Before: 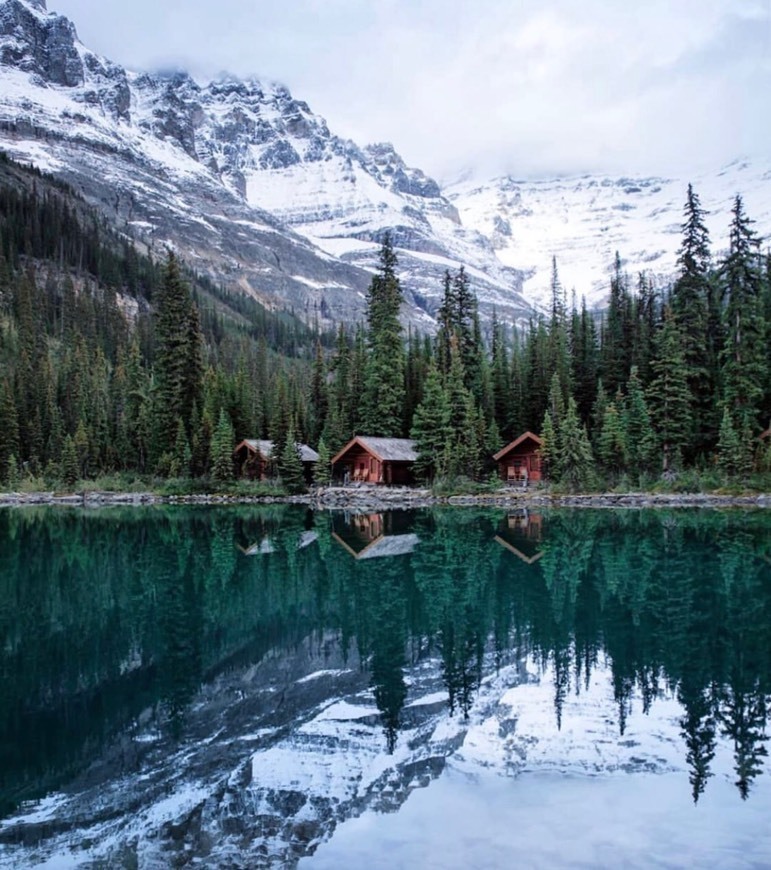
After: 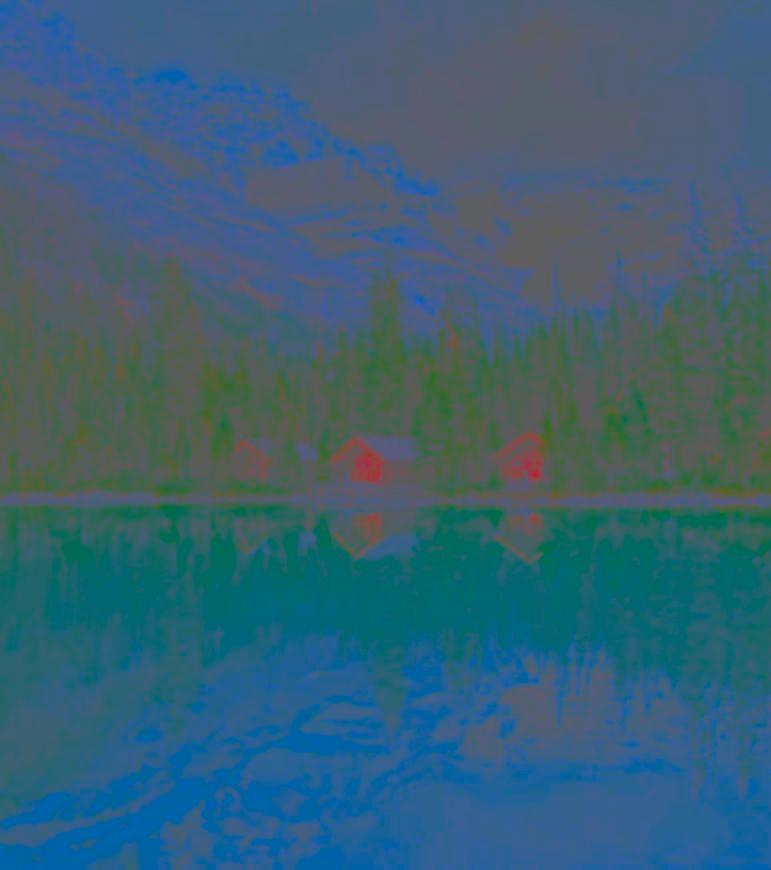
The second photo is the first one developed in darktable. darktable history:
contrast brightness saturation: contrast -0.986, brightness -0.175, saturation 0.736
